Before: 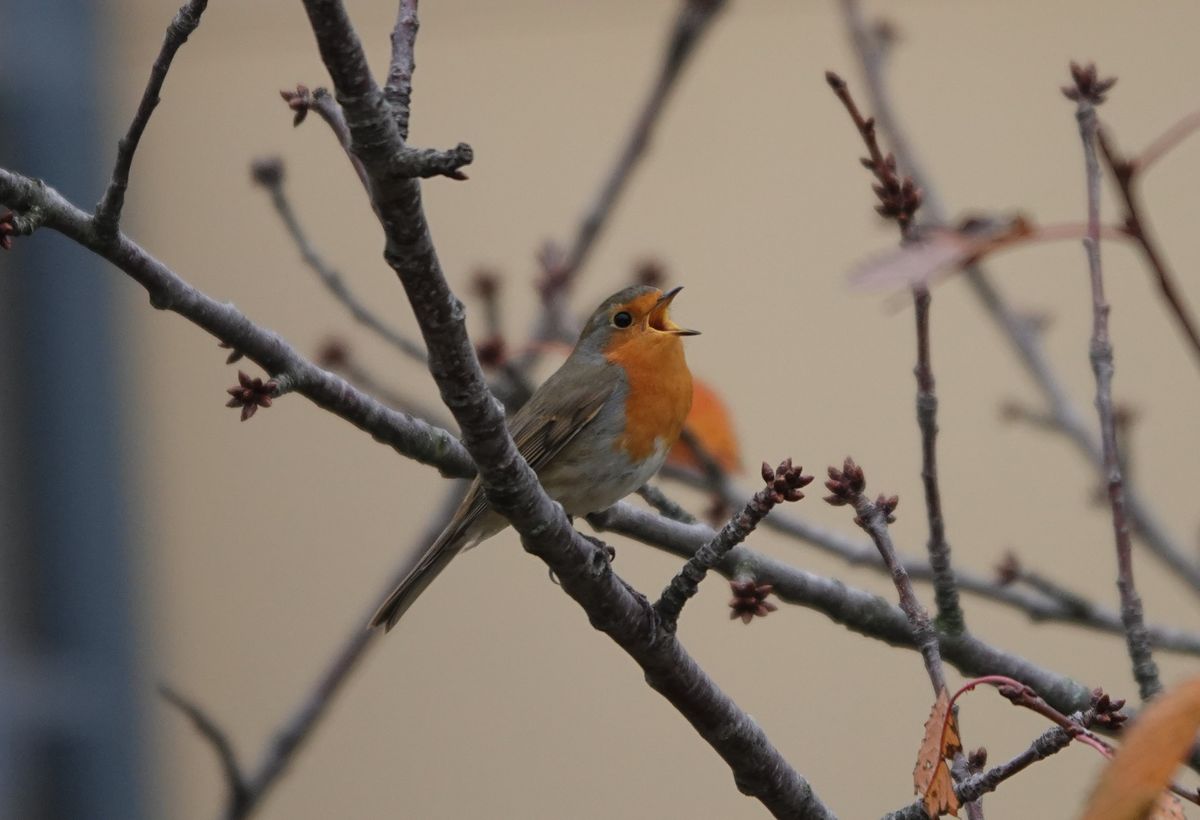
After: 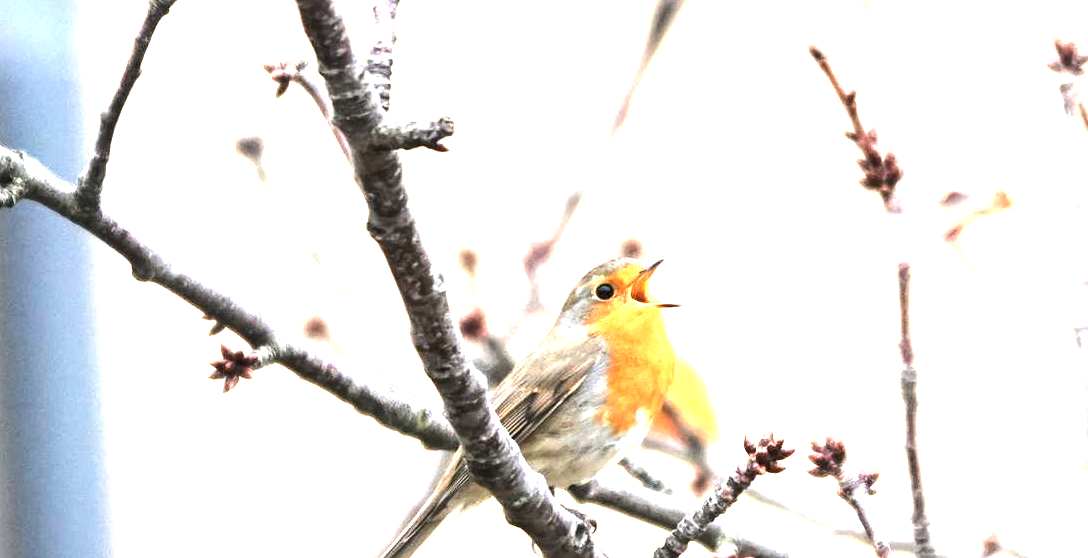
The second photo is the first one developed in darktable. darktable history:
tone equalizer: -8 EV -0.75 EV, -7 EV -0.7 EV, -6 EV -0.6 EV, -5 EV -0.4 EV, -3 EV 0.4 EV, -2 EV 0.6 EV, -1 EV 0.7 EV, +0 EV 0.75 EV, edges refinement/feathering 500, mask exposure compensation -1.57 EV, preserve details no
local contrast: highlights 100%, shadows 100%, detail 131%, midtone range 0.2
crop: left 1.509%, top 3.452%, right 7.696%, bottom 28.452%
exposure: black level correction 0.001, exposure 2.607 EV, compensate exposure bias true, compensate highlight preservation false
